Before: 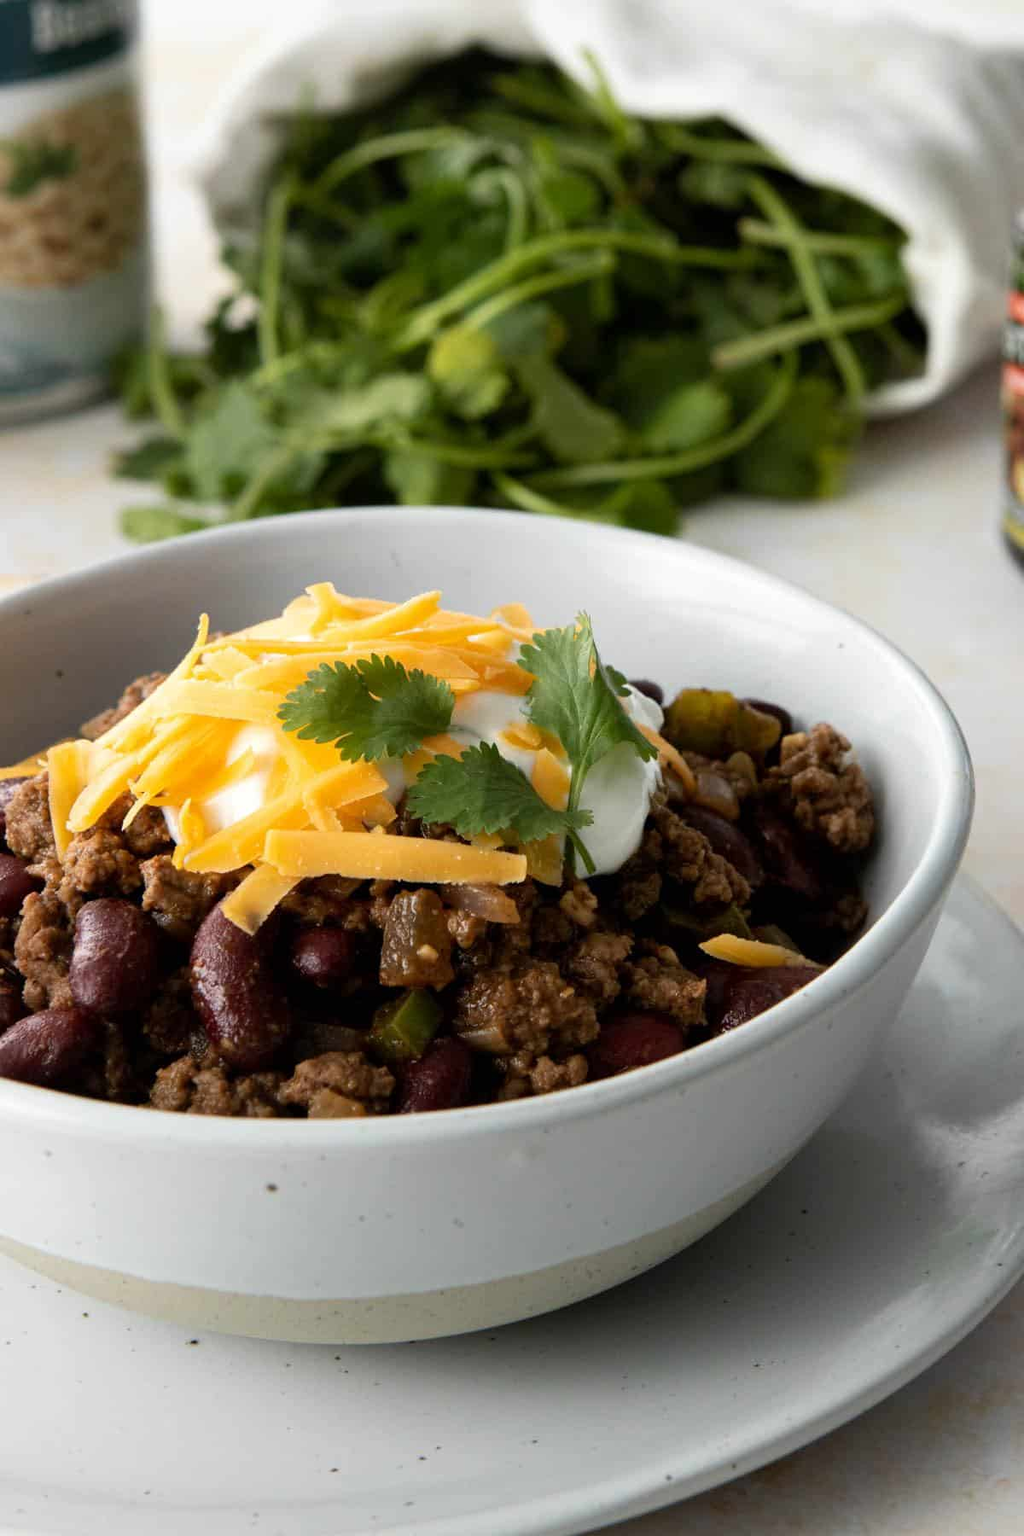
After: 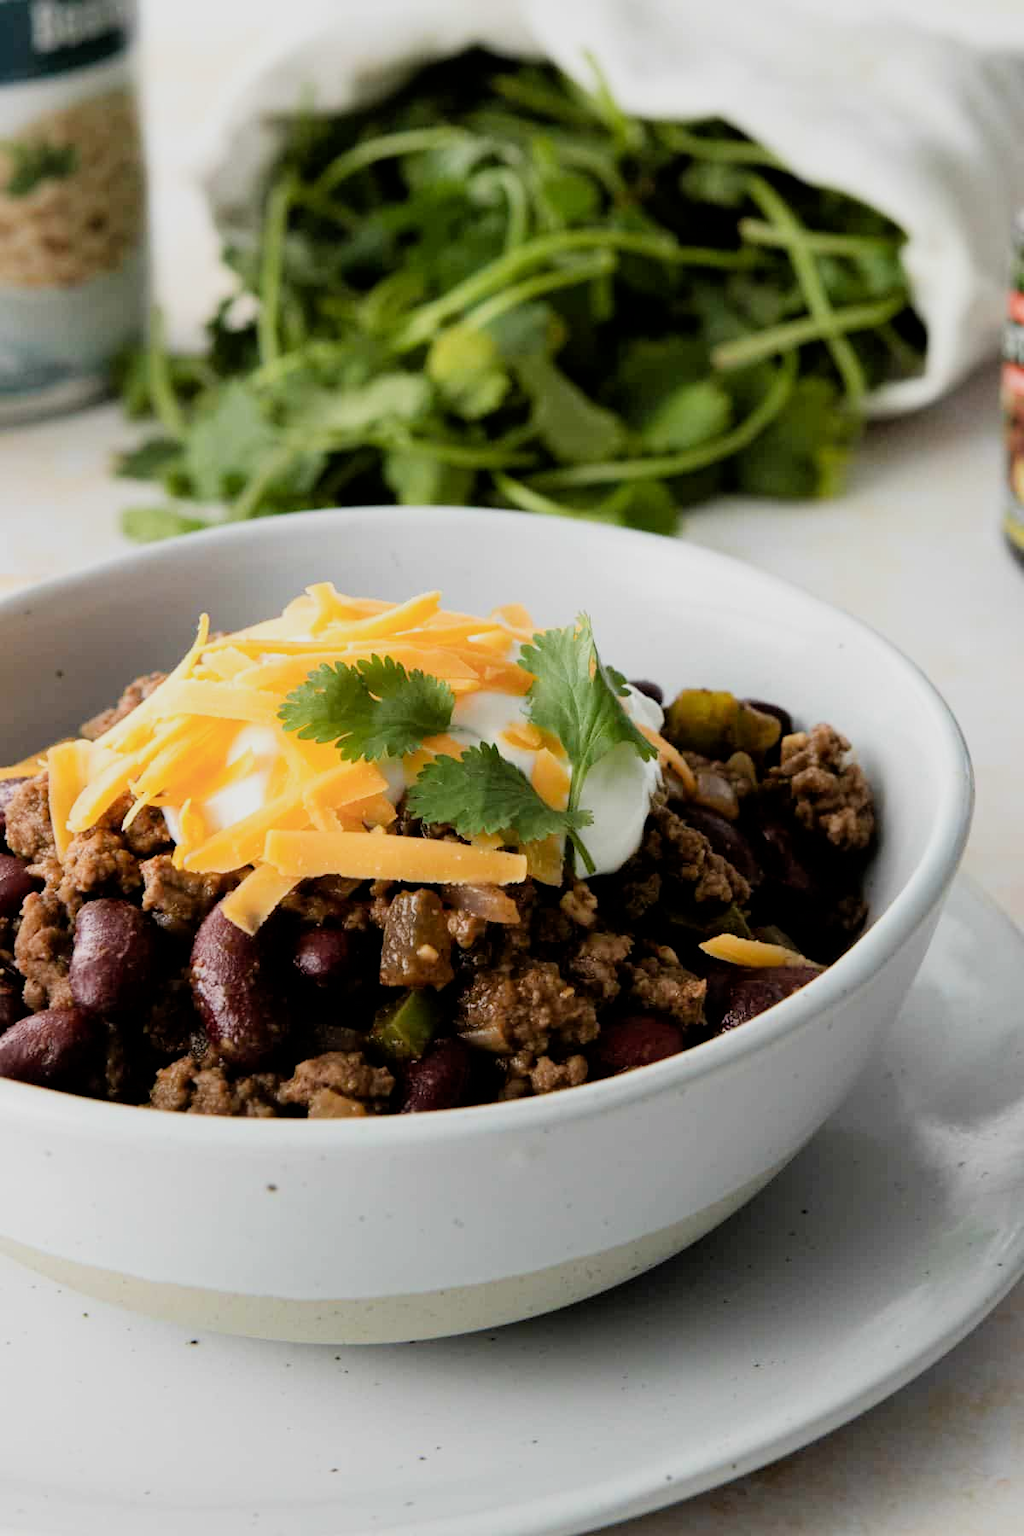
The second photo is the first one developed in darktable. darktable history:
exposure: black level correction 0.001, exposure 0.5 EV, compensate exposure bias true, compensate highlight preservation false
filmic rgb: black relative exposure -7.65 EV, white relative exposure 4.56 EV, hardness 3.61
